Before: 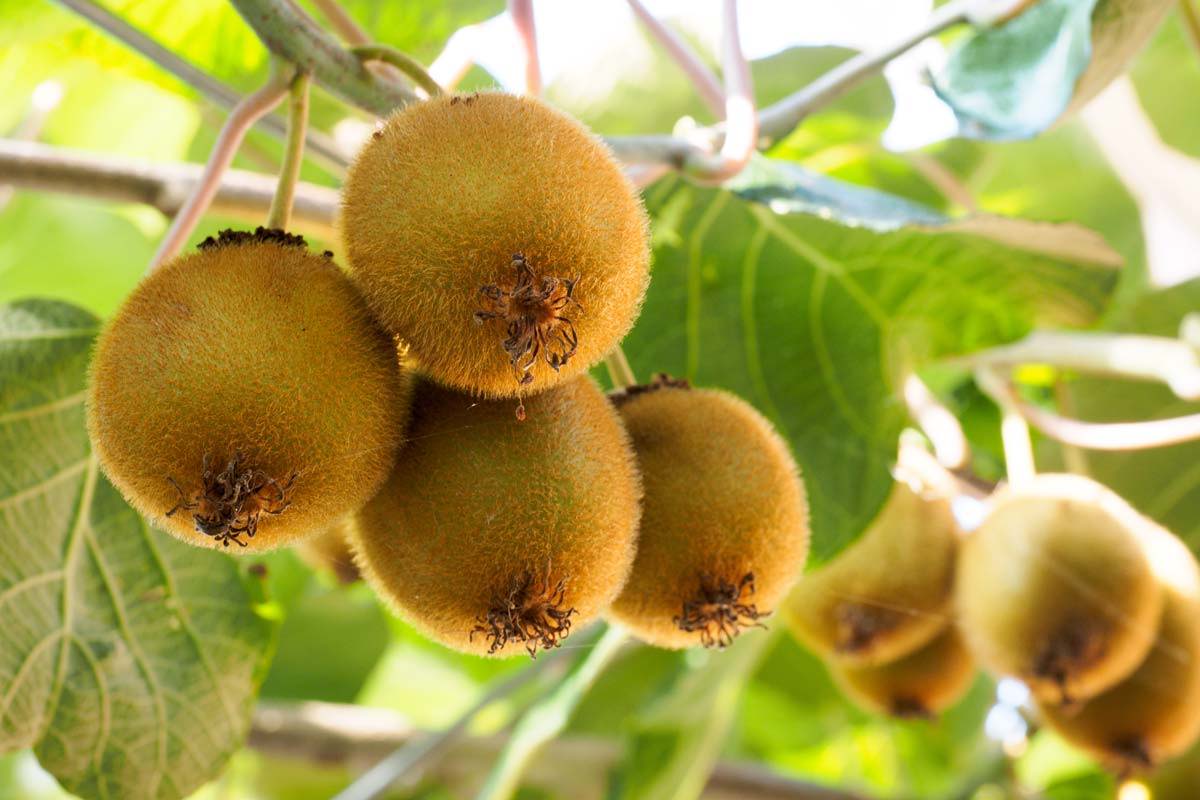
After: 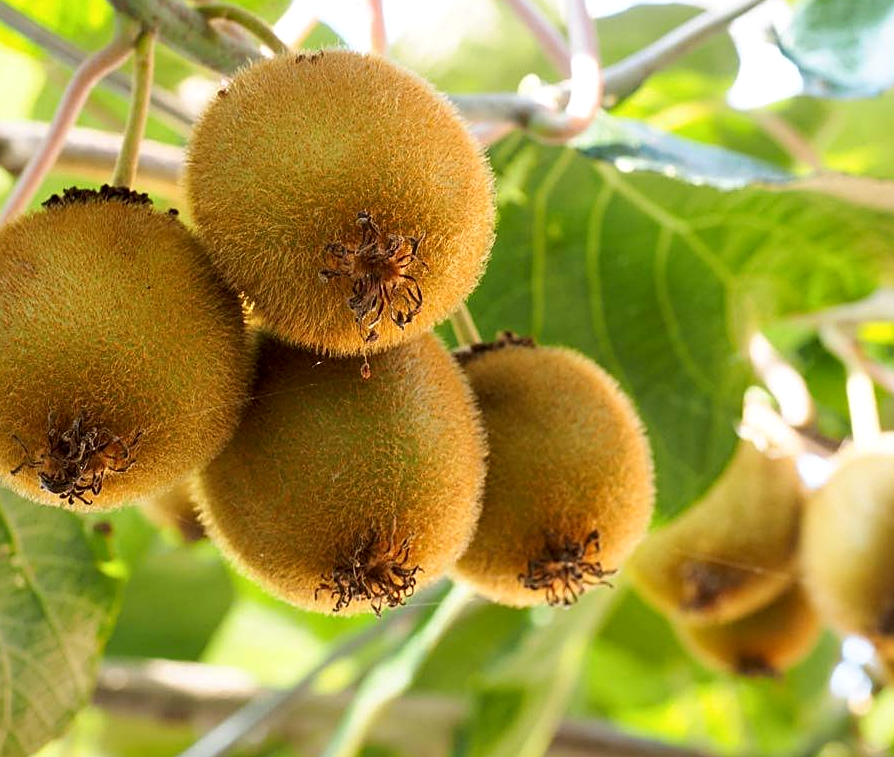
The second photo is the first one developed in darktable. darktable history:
crop and rotate: left 12.958%, top 5.302%, right 12.518%
local contrast: mode bilateral grid, contrast 20, coarseness 50, detail 119%, midtone range 0.2
sharpen: on, module defaults
